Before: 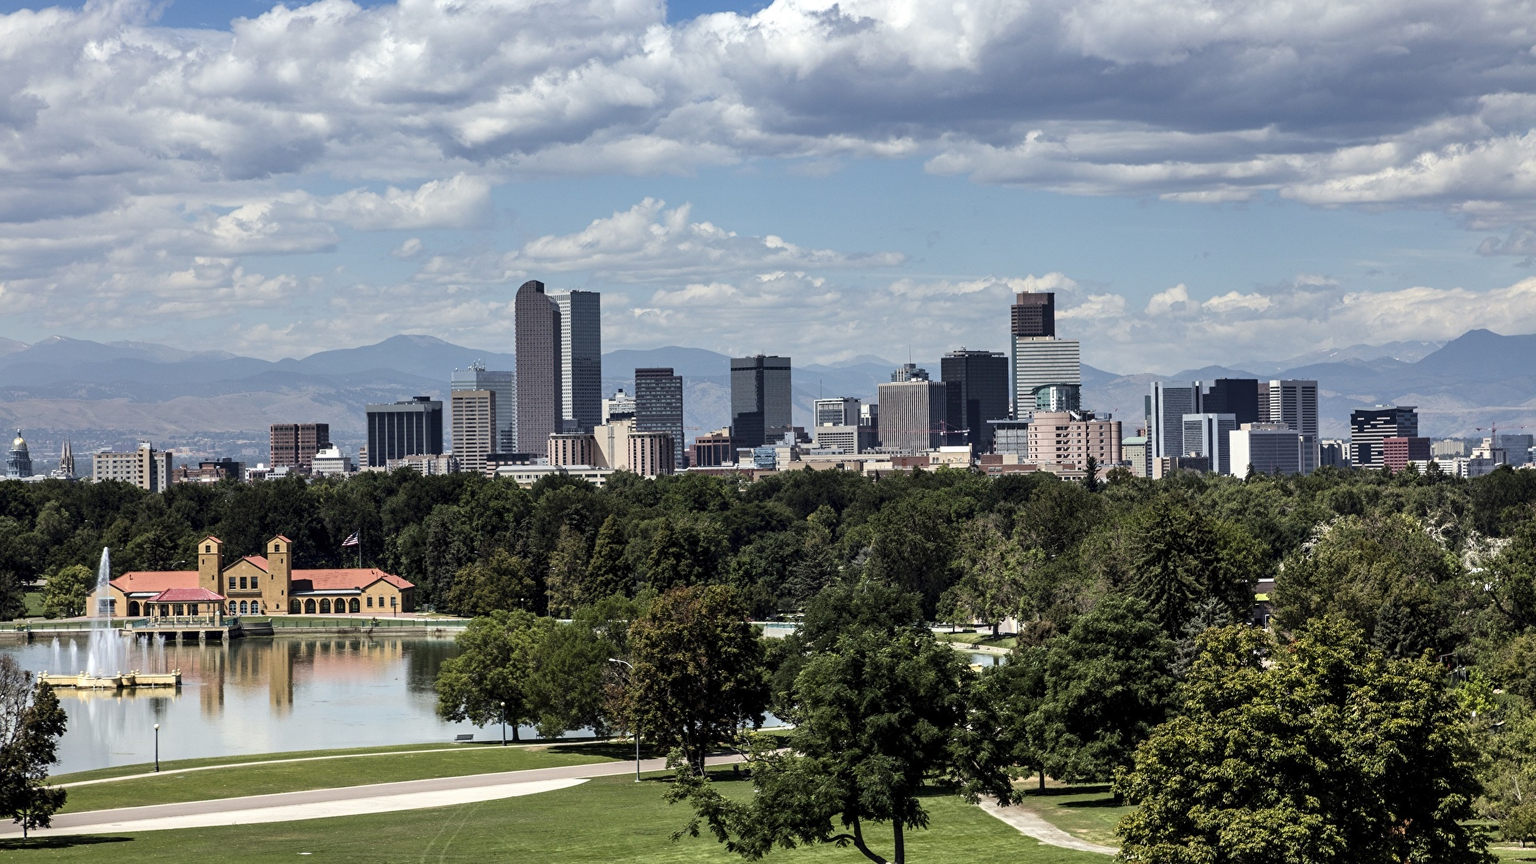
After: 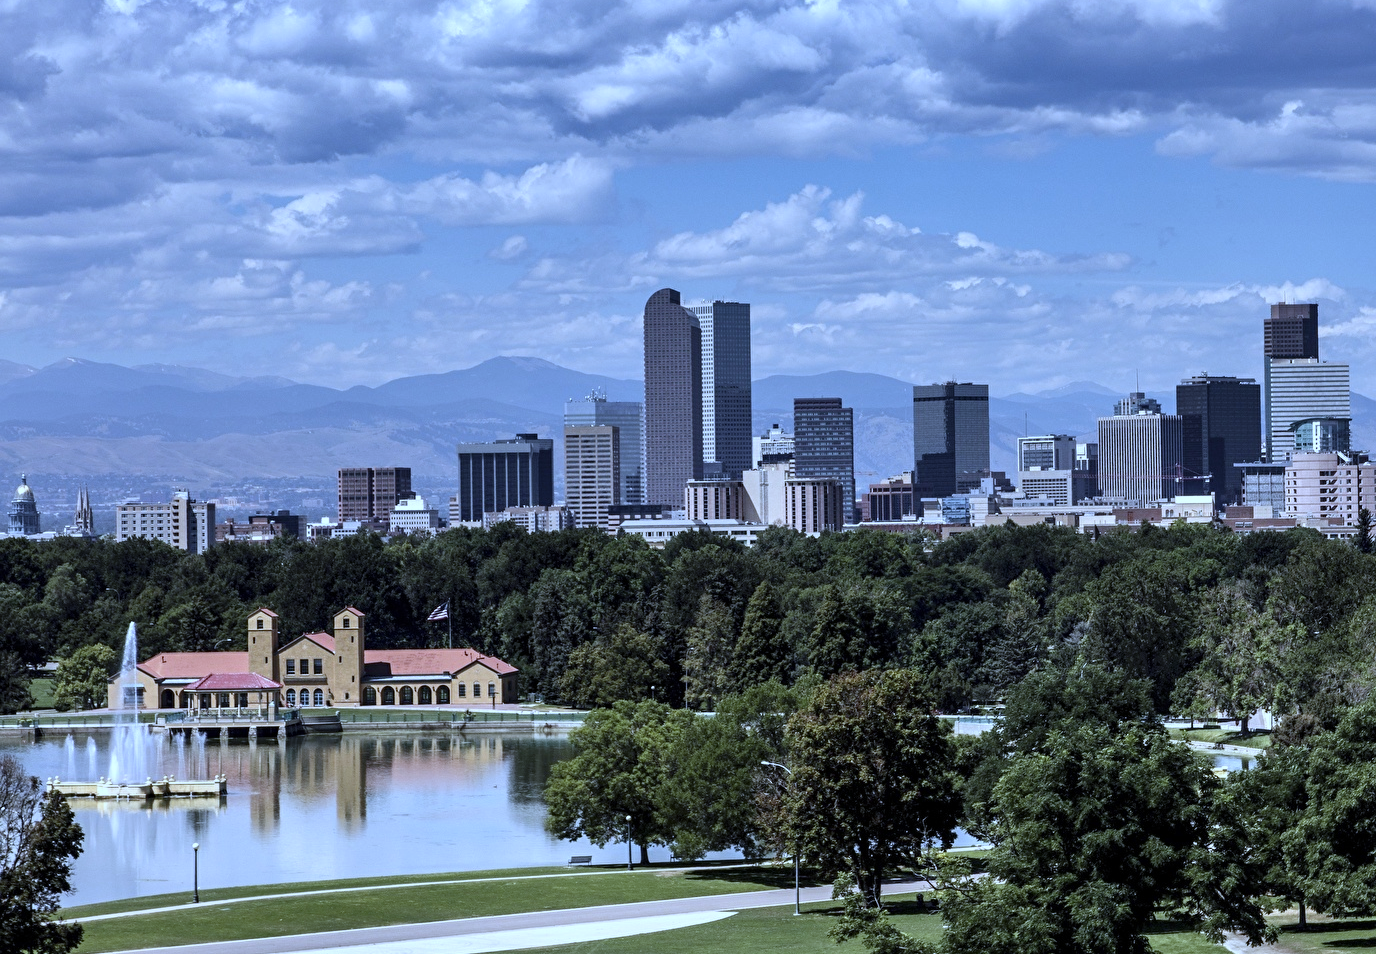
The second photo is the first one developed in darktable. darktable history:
crop: top 5.803%, right 27.864%, bottom 5.804%
white balance: red 0.871, blue 1.249
shadows and highlights: shadows 25, highlights -48, soften with gaussian
